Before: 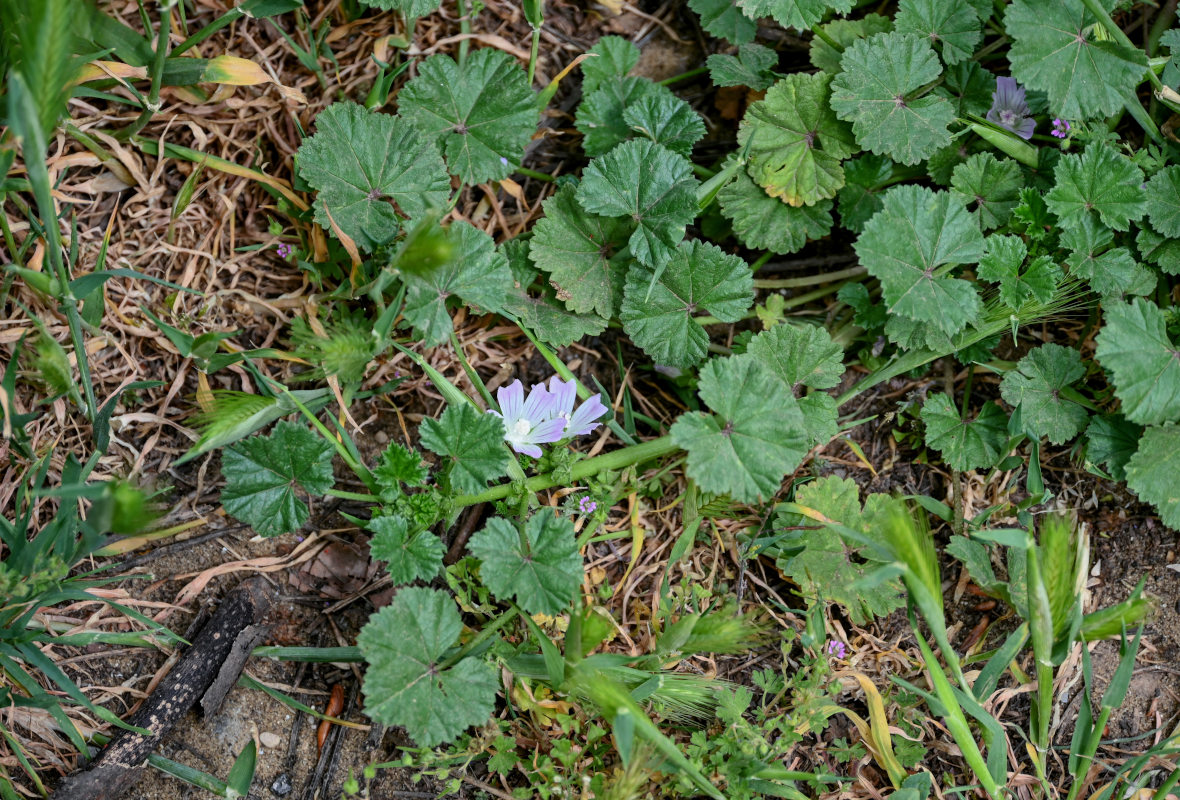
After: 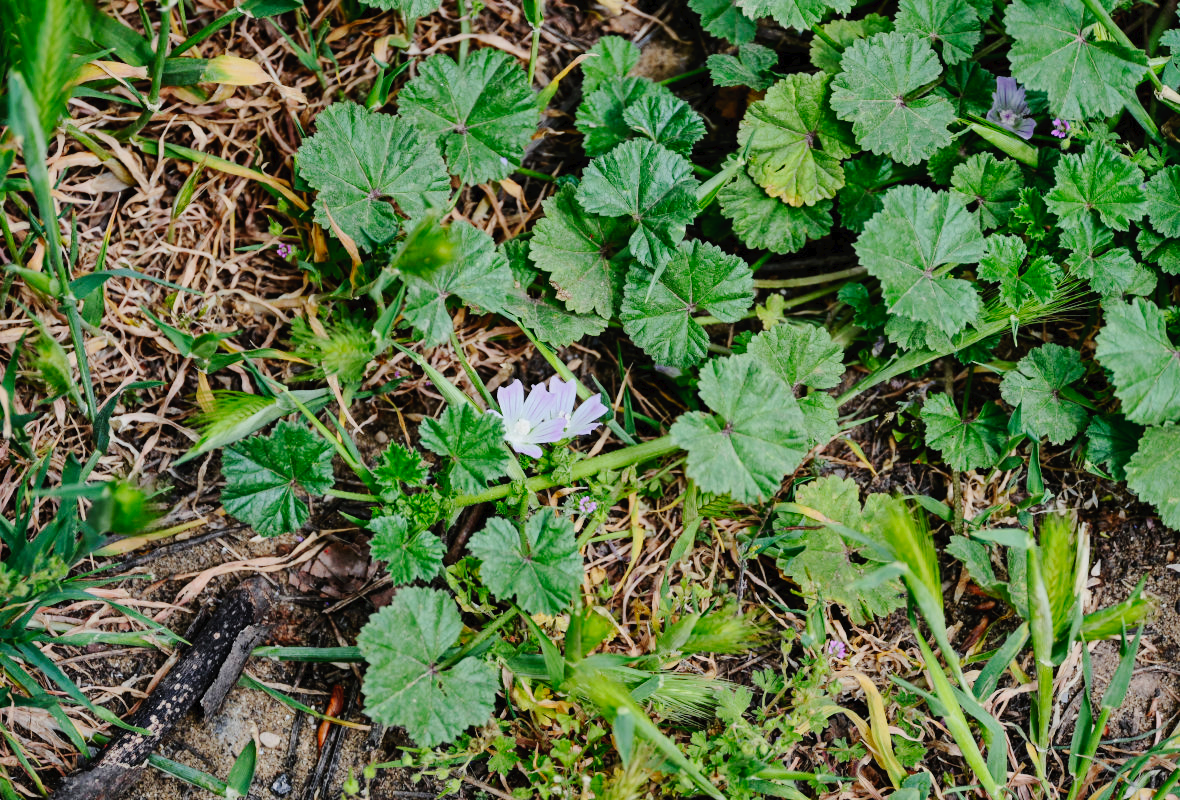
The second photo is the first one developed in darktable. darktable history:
exposure: exposure -0.242 EV, compensate highlight preservation false
tone curve: curves: ch0 [(0, 0) (0.003, 0.019) (0.011, 0.021) (0.025, 0.023) (0.044, 0.026) (0.069, 0.037) (0.1, 0.059) (0.136, 0.088) (0.177, 0.138) (0.224, 0.199) (0.277, 0.279) (0.335, 0.376) (0.399, 0.481) (0.468, 0.581) (0.543, 0.658) (0.623, 0.735) (0.709, 0.8) (0.801, 0.861) (0.898, 0.928) (1, 1)], preserve colors none
shadows and highlights: low approximation 0.01, soften with gaussian
tone equalizer: on, module defaults
